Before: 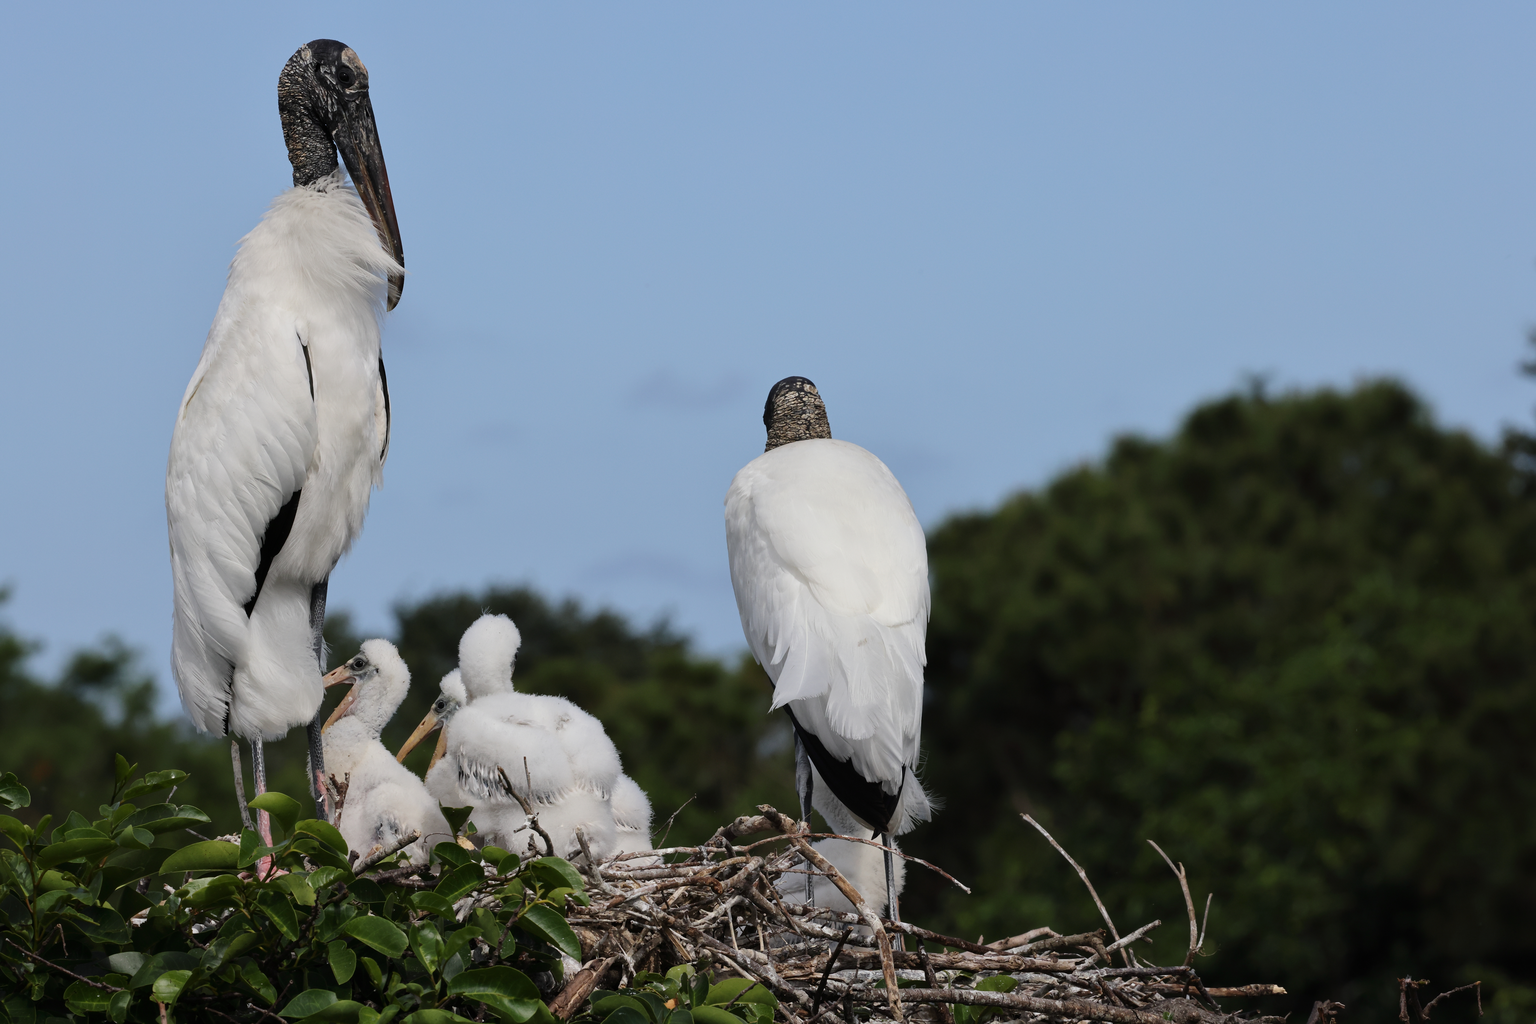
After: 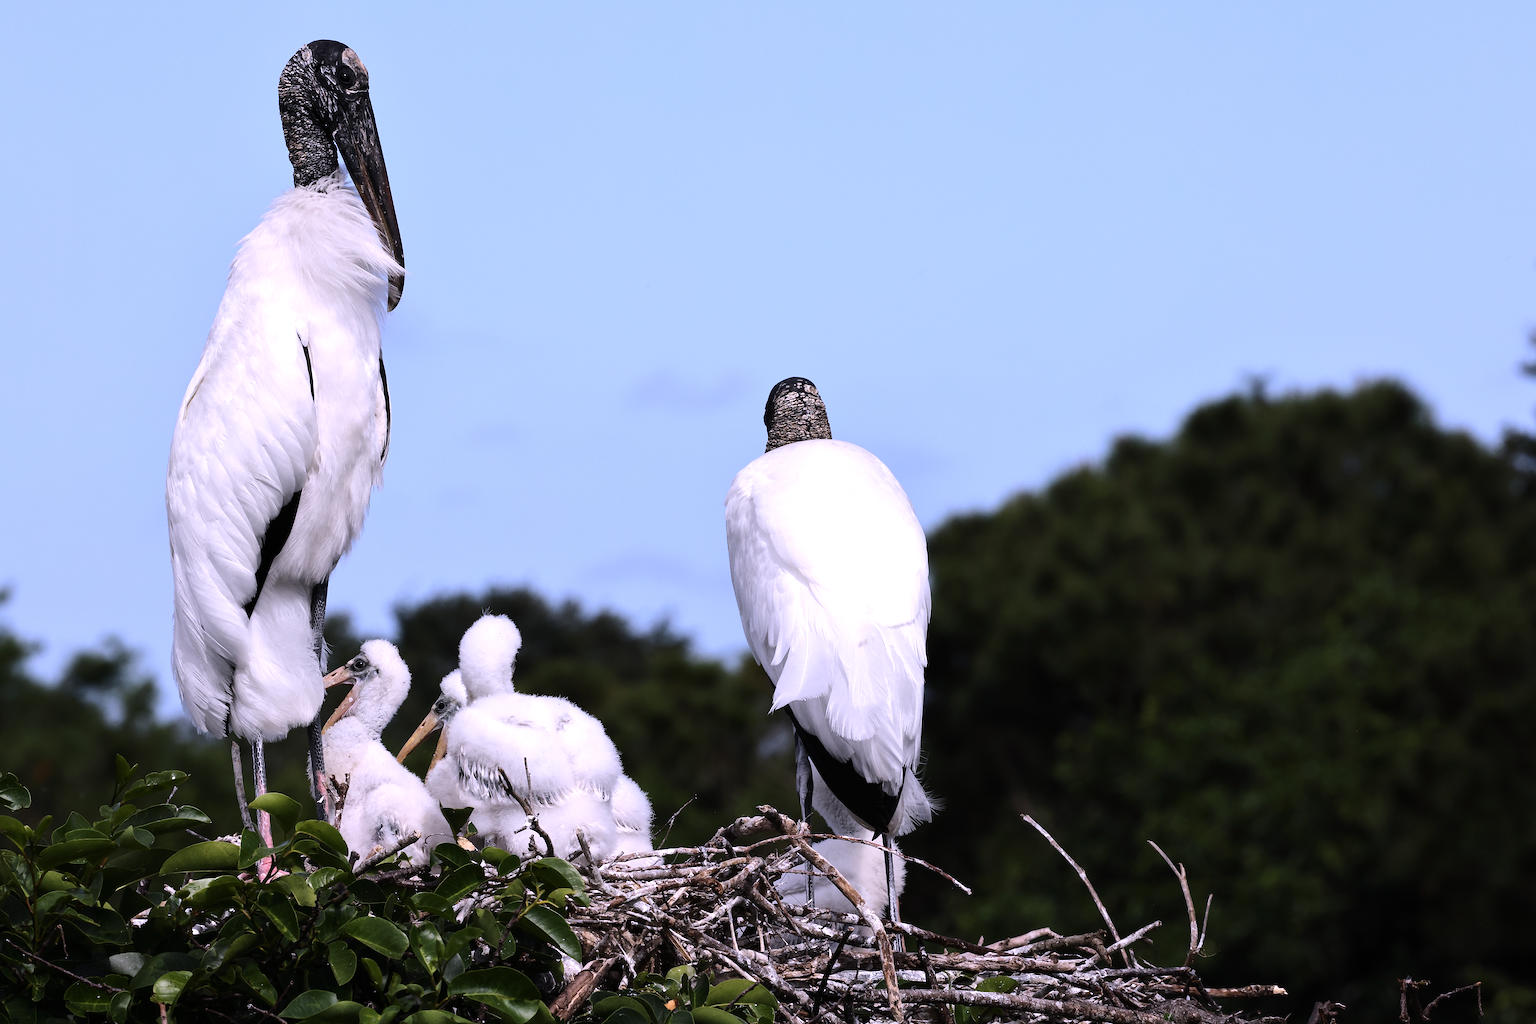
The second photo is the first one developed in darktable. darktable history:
tone equalizer: -8 EV -0.75 EV, -7 EV -0.7 EV, -6 EV -0.6 EV, -5 EV -0.4 EV, -3 EV 0.4 EV, -2 EV 0.6 EV, -1 EV 0.7 EV, +0 EV 0.75 EV, edges refinement/feathering 500, mask exposure compensation -1.57 EV, preserve details no
sharpen: on, module defaults
white balance: red 1.042, blue 1.17
